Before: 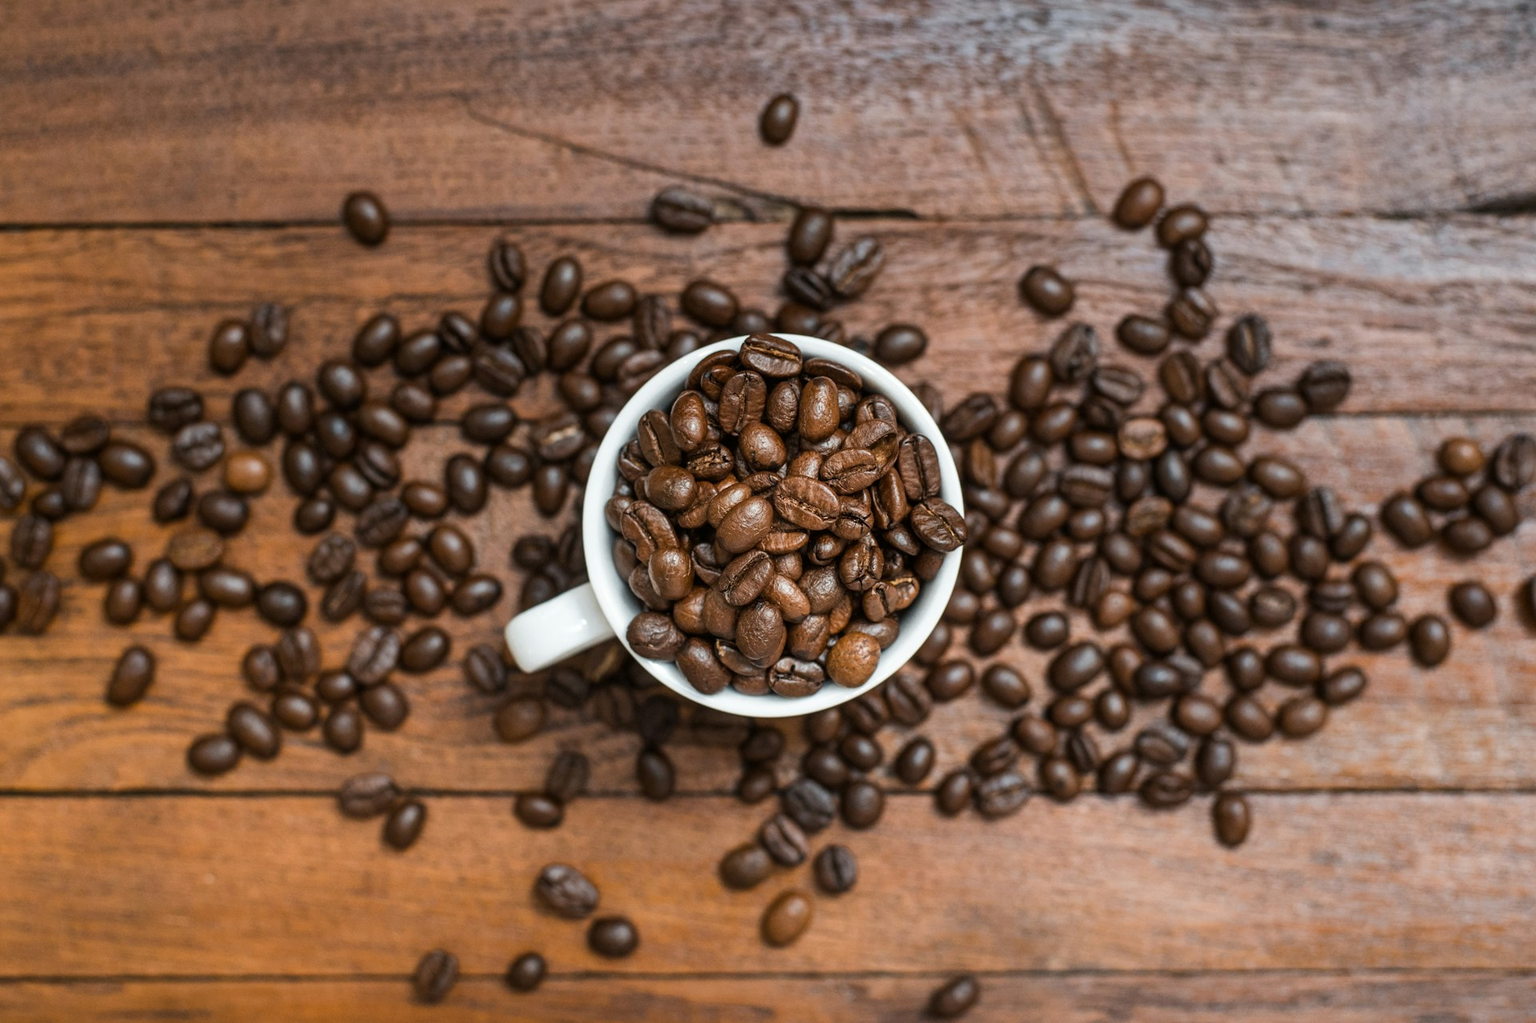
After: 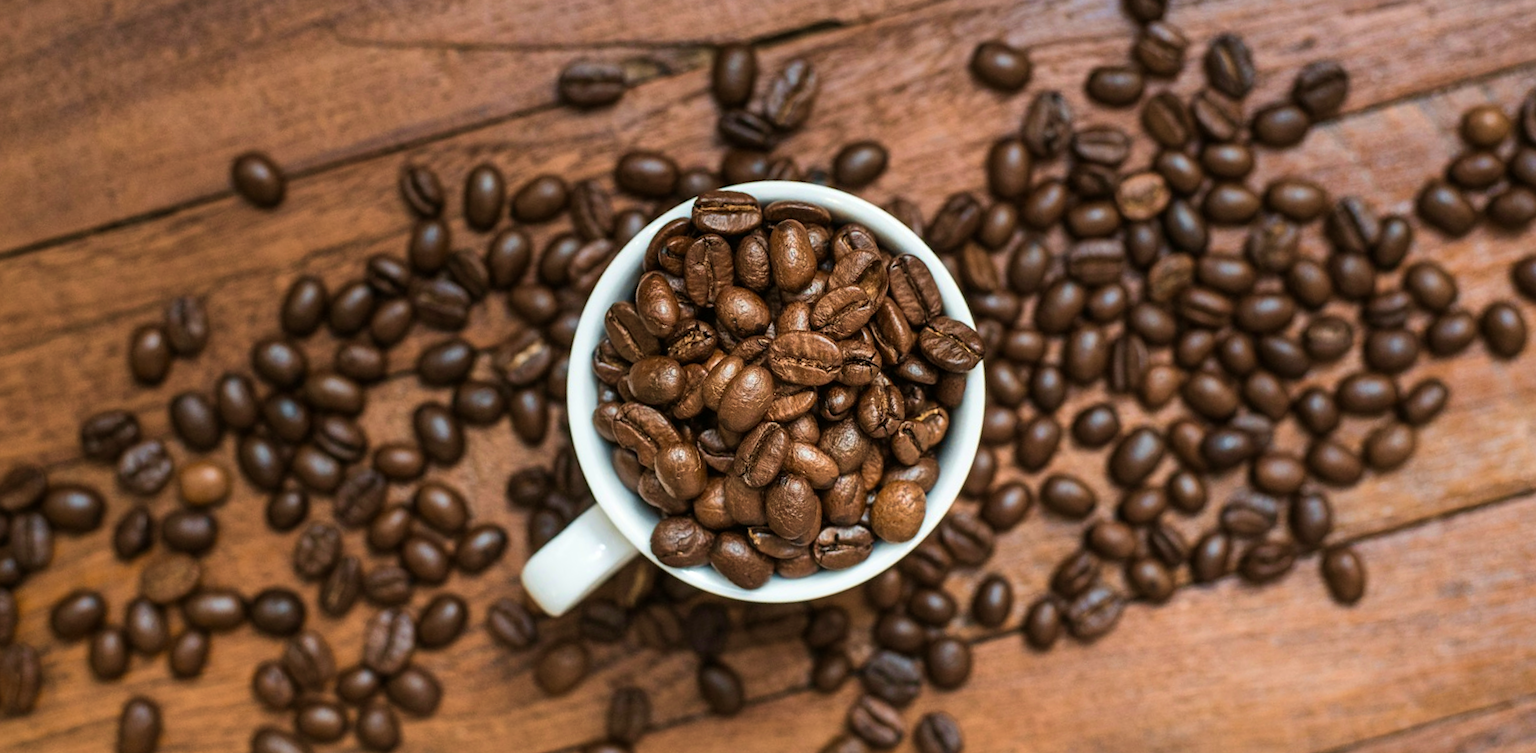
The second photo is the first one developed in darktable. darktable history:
velvia: strength 56%
rotate and perspective: rotation -14.8°, crop left 0.1, crop right 0.903, crop top 0.25, crop bottom 0.748
